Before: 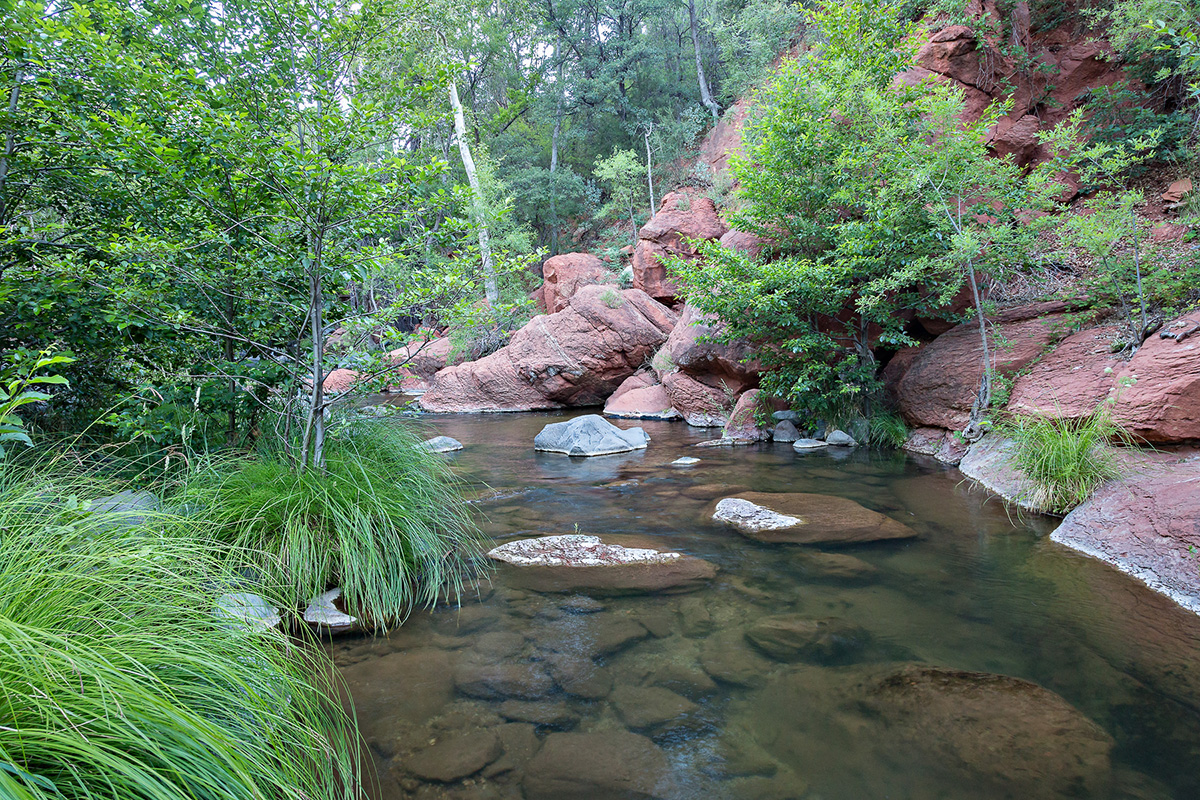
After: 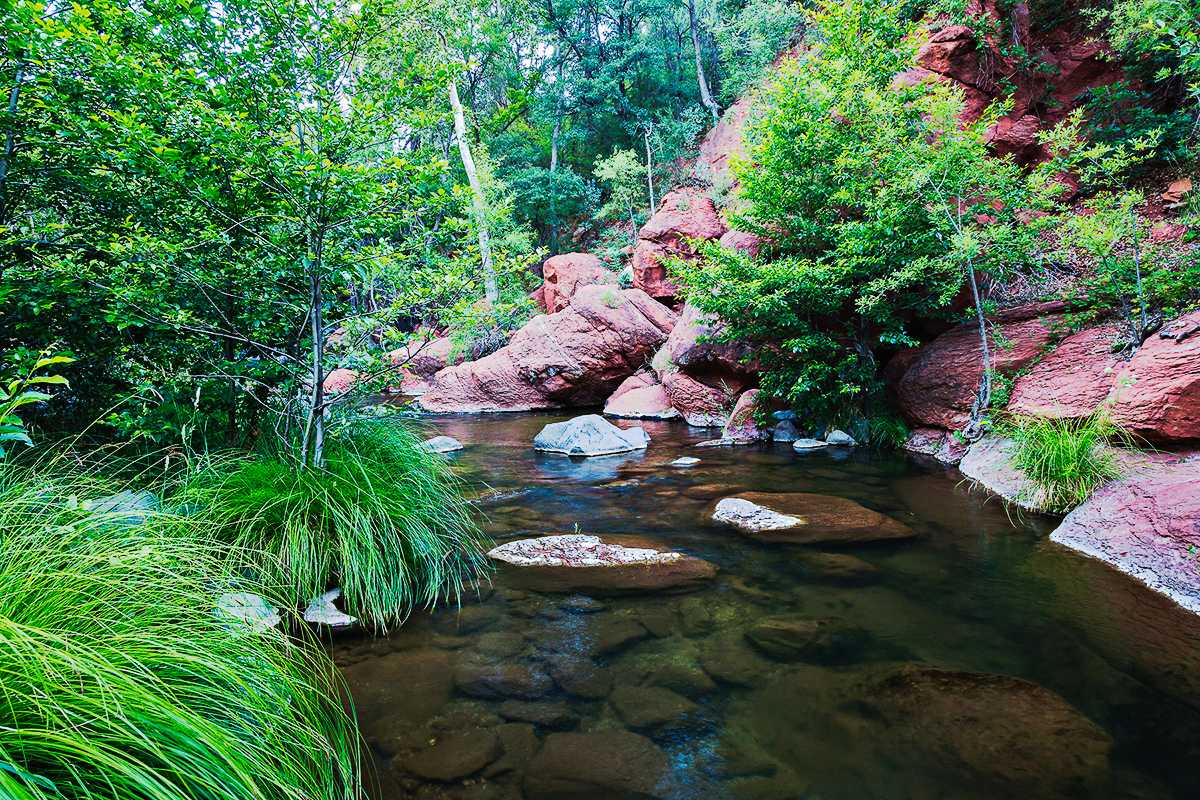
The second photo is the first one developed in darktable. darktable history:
tone curve: curves: ch0 [(0, 0) (0.003, 0.011) (0.011, 0.014) (0.025, 0.018) (0.044, 0.023) (0.069, 0.028) (0.1, 0.031) (0.136, 0.039) (0.177, 0.056) (0.224, 0.081) (0.277, 0.129) (0.335, 0.188) (0.399, 0.256) (0.468, 0.367) (0.543, 0.514) (0.623, 0.684) (0.709, 0.785) (0.801, 0.846) (0.898, 0.884) (1, 1)], preserve colors none
velvia: on, module defaults
